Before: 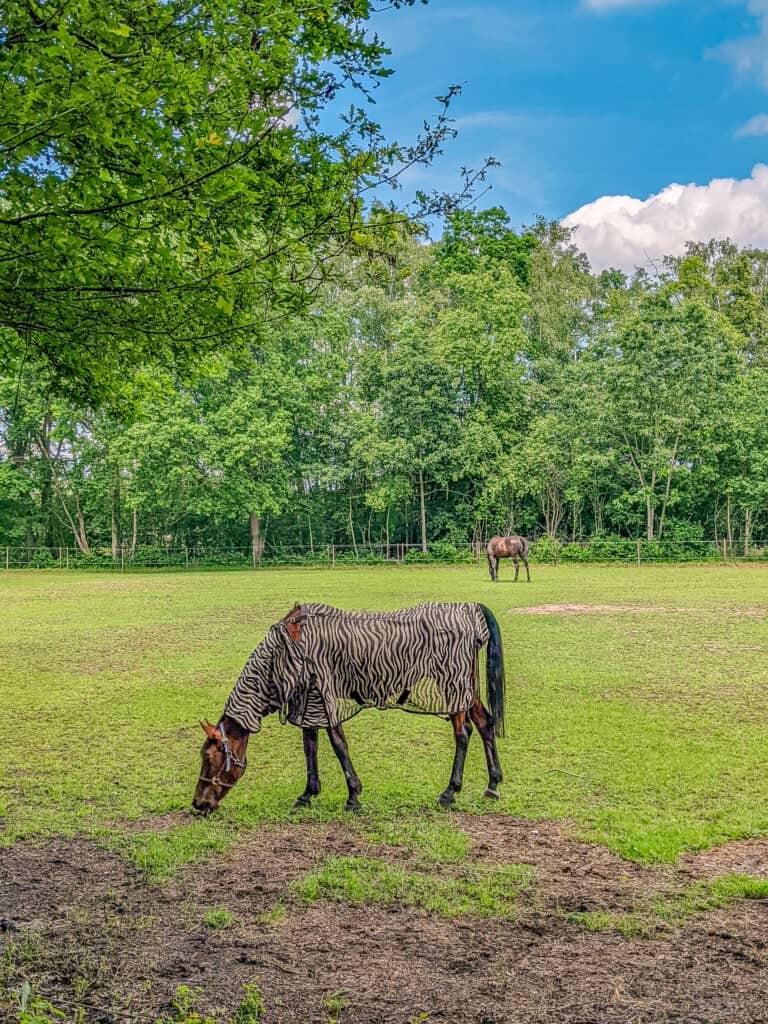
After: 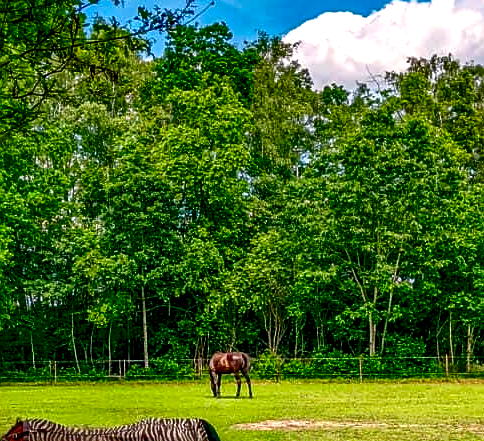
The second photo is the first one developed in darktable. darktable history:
sharpen: radius 1.58, amount 0.362, threshold 1.481
exposure: black level correction 0.039, exposure 0.499 EV, compensate highlight preservation false
color balance rgb: perceptual saturation grading › global saturation 20%, perceptual saturation grading › highlights -25.024%, perceptual saturation grading › shadows 25.187%, global vibrance 28.402%
crop: left 36.264%, top 18.044%, right 0.675%, bottom 38.806%
local contrast: mode bilateral grid, contrast 19, coarseness 49, detail 119%, midtone range 0.2
contrast brightness saturation: contrast 0.087, brightness -0.58, saturation 0.166
contrast equalizer: octaves 7, y [[0.5, 0.542, 0.583, 0.625, 0.667, 0.708], [0.5 ×6], [0.5 ×6], [0, 0.033, 0.067, 0.1, 0.133, 0.167], [0, 0.05, 0.1, 0.15, 0.2, 0.25]], mix -0.301
